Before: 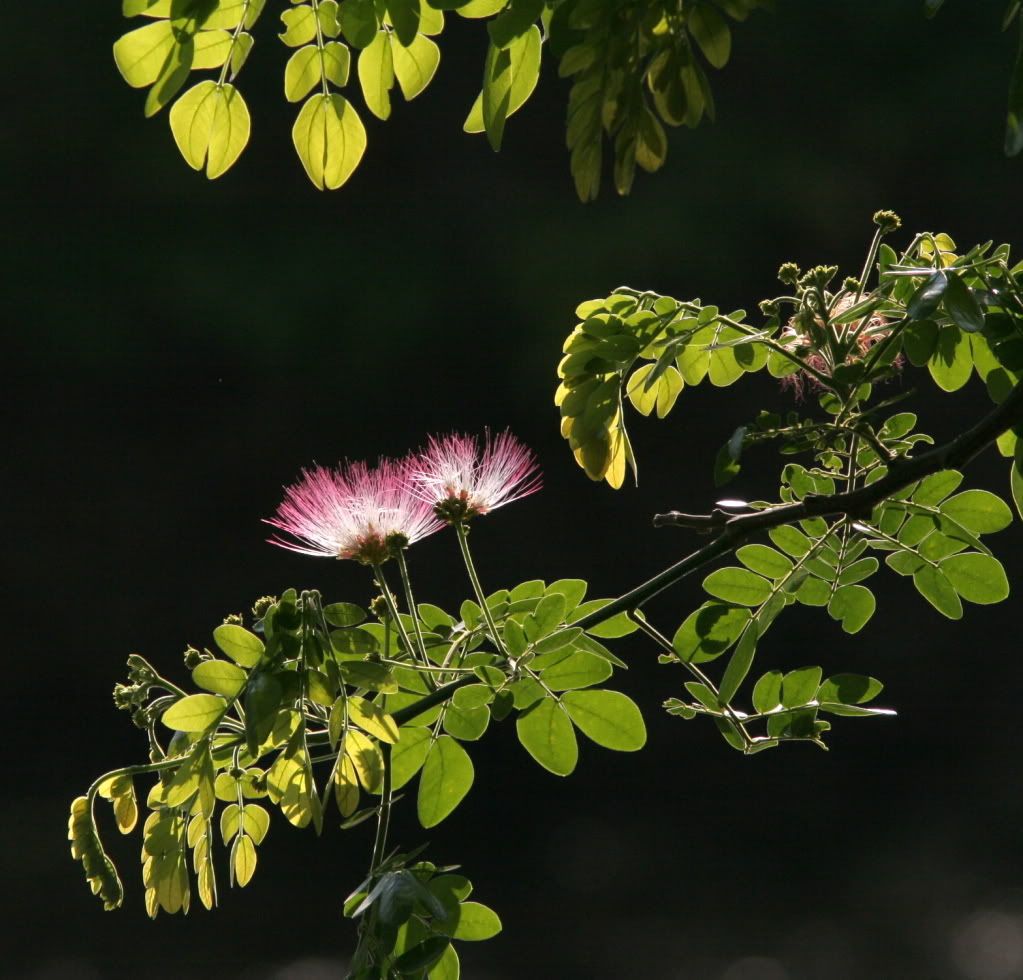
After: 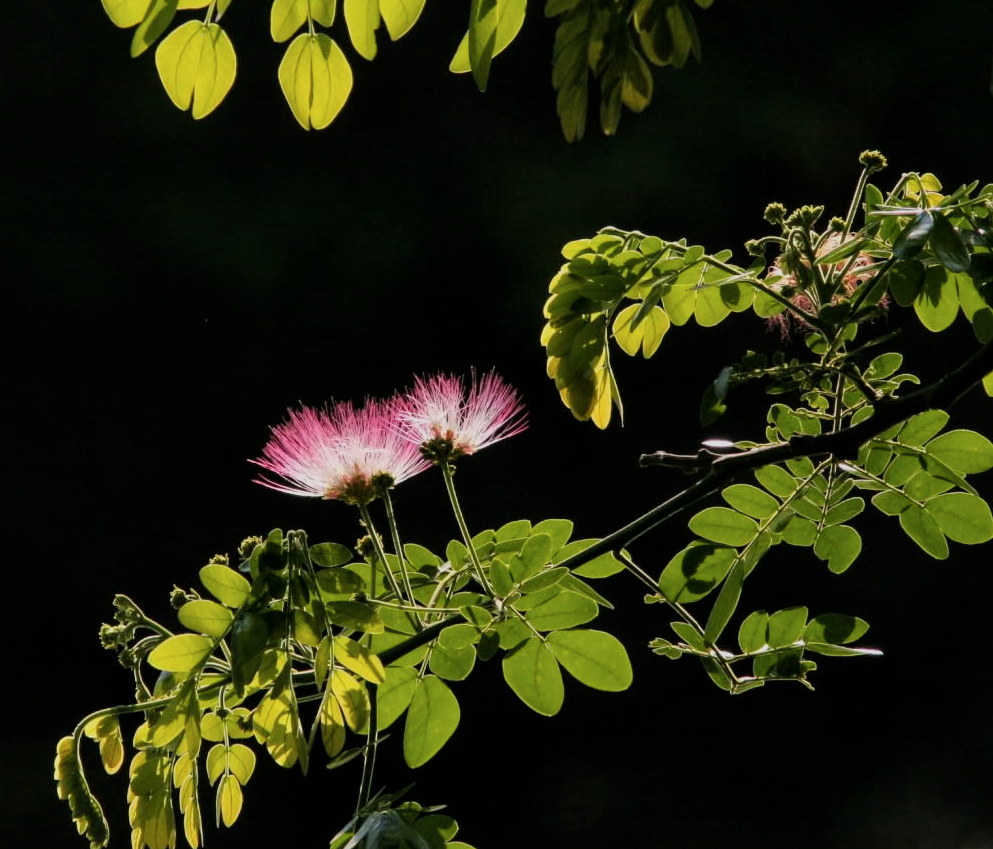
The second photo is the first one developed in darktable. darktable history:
crop: left 1.423%, top 6.161%, right 1.466%, bottom 7.139%
contrast brightness saturation: saturation -0.047
filmic rgb: black relative exposure -7.65 EV, white relative exposure 4.56 EV, threshold 3.02 EV, hardness 3.61, enable highlight reconstruction true
local contrast: highlights 107%, shadows 98%, detail 119%, midtone range 0.2
velvia: on, module defaults
color balance rgb: perceptual saturation grading › global saturation 19.271%
exposure: compensate exposure bias true, compensate highlight preservation false
